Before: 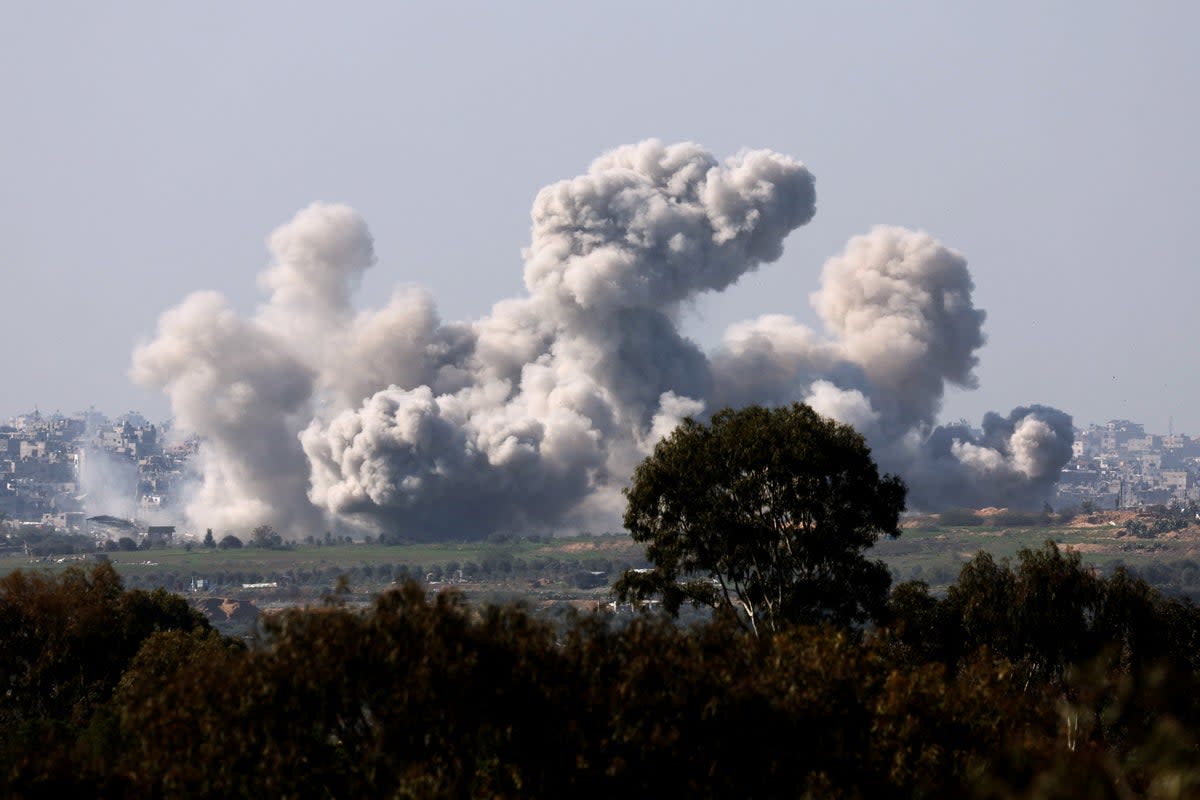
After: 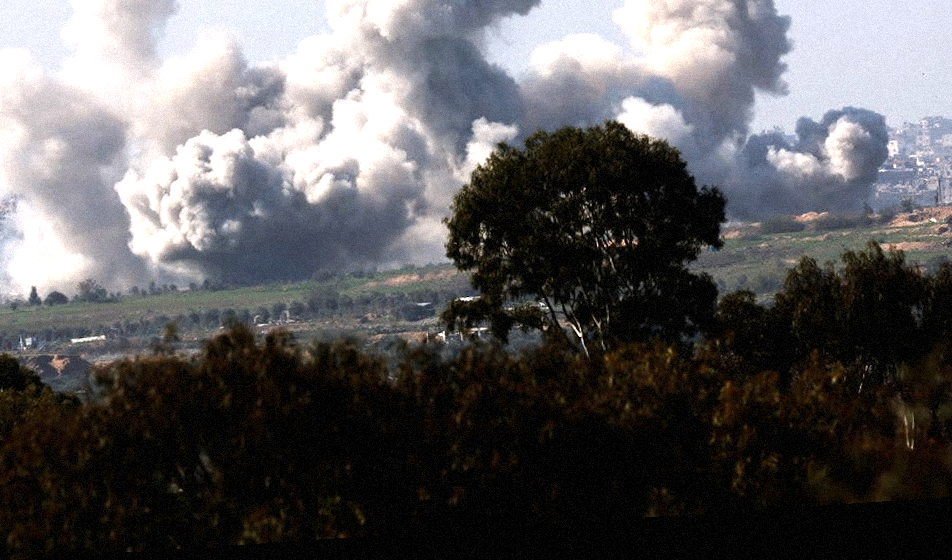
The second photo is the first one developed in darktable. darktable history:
rotate and perspective: rotation -4.2°, shear 0.006, automatic cropping off
exposure: exposure 0.4 EV, compensate highlight preservation false
crop and rotate: left 17.299%, top 35.115%, right 7.015%, bottom 1.024%
tone equalizer: -8 EV -0.417 EV, -7 EV -0.389 EV, -6 EV -0.333 EV, -5 EV -0.222 EV, -3 EV 0.222 EV, -2 EV 0.333 EV, -1 EV 0.389 EV, +0 EV 0.417 EV, edges refinement/feathering 500, mask exposure compensation -1.57 EV, preserve details no
grain: mid-tones bias 0%
